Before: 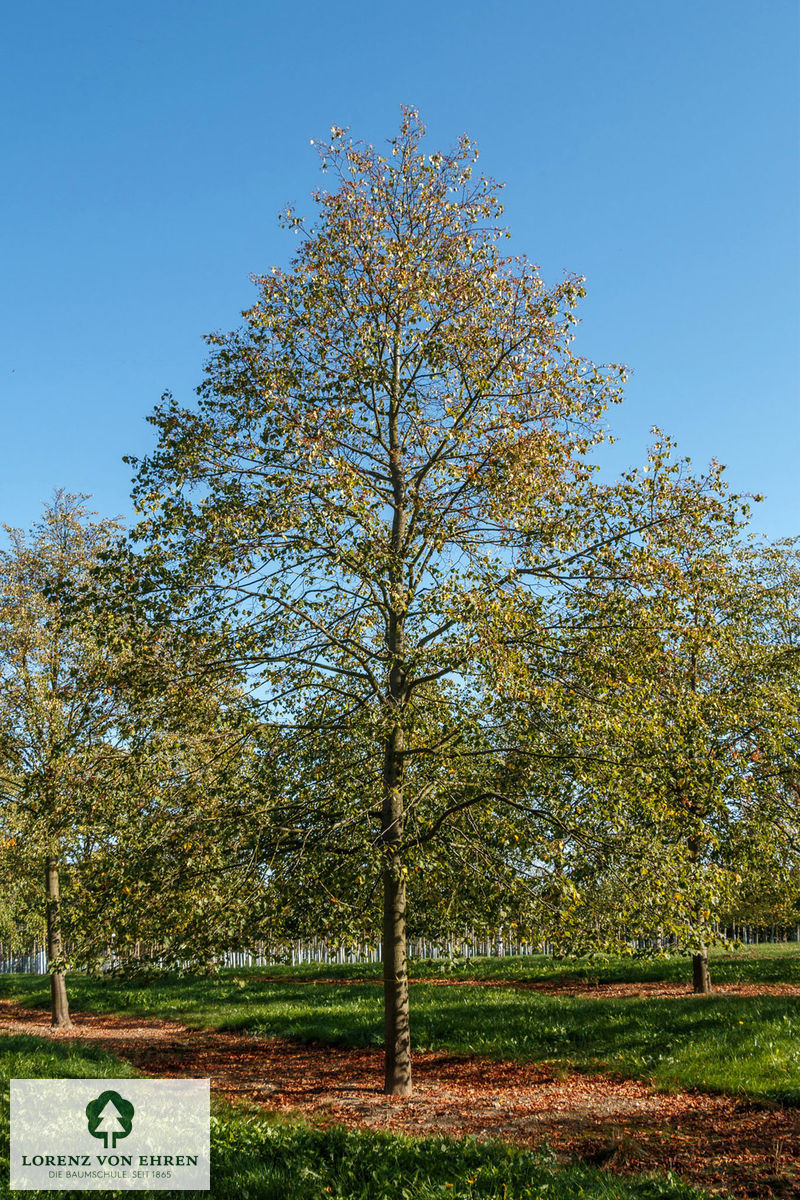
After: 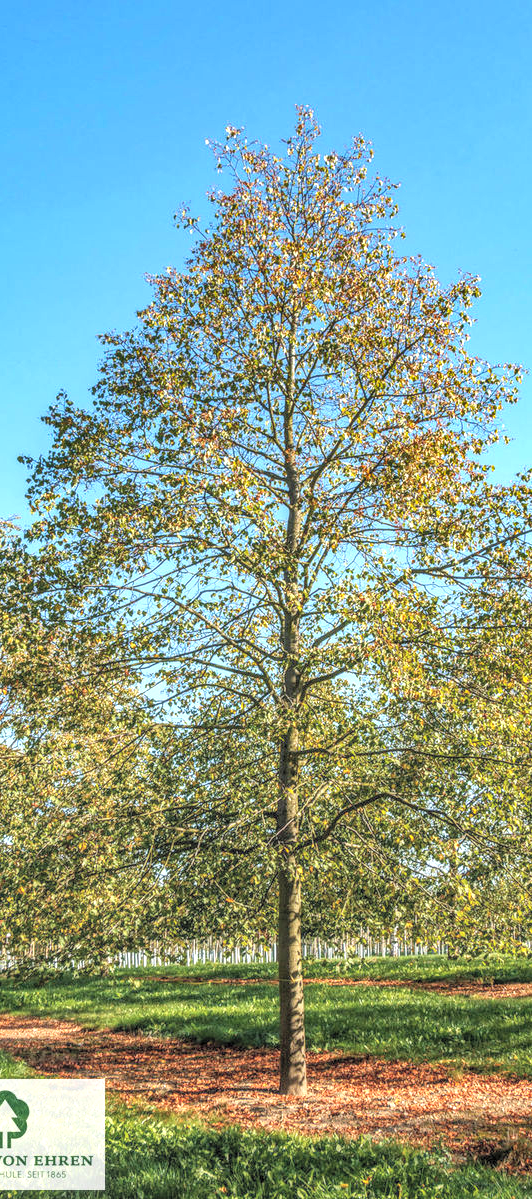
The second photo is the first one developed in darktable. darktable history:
crop and rotate: left 13.348%, right 20.042%
shadows and highlights: shadows 60.3, soften with gaussian
exposure: black level correction 0, exposure 0.704 EV, compensate highlight preservation false
contrast brightness saturation: brightness 0.278
local contrast: highlights 1%, shadows 1%, detail 134%
